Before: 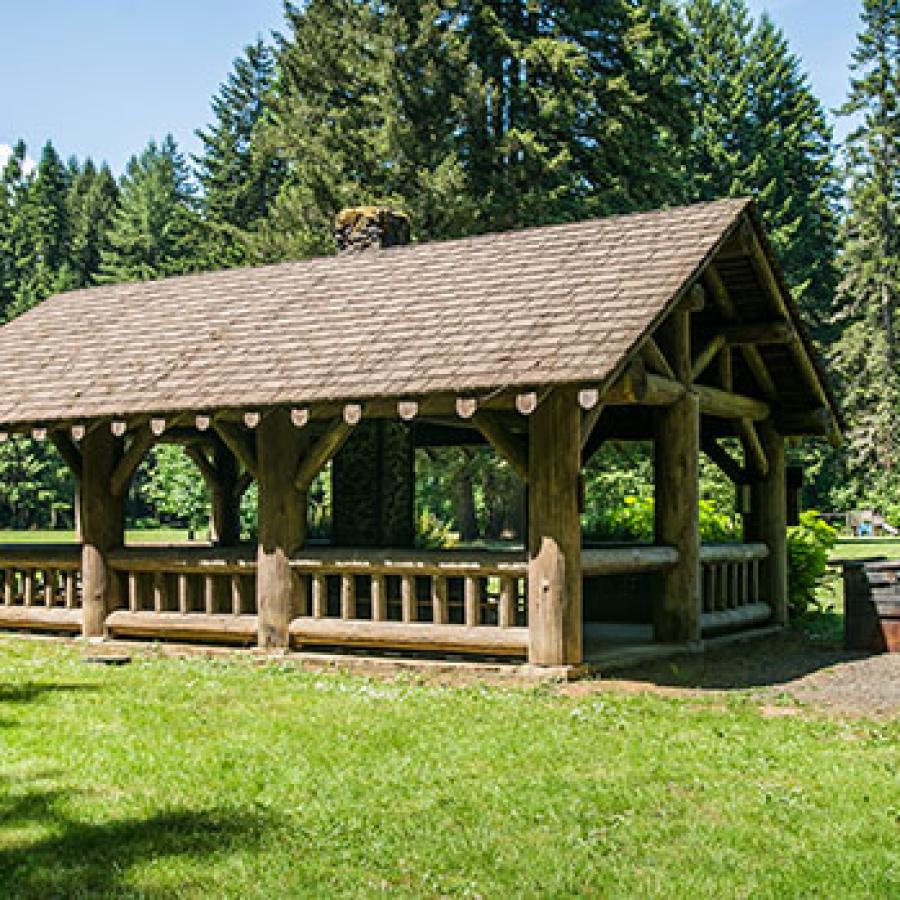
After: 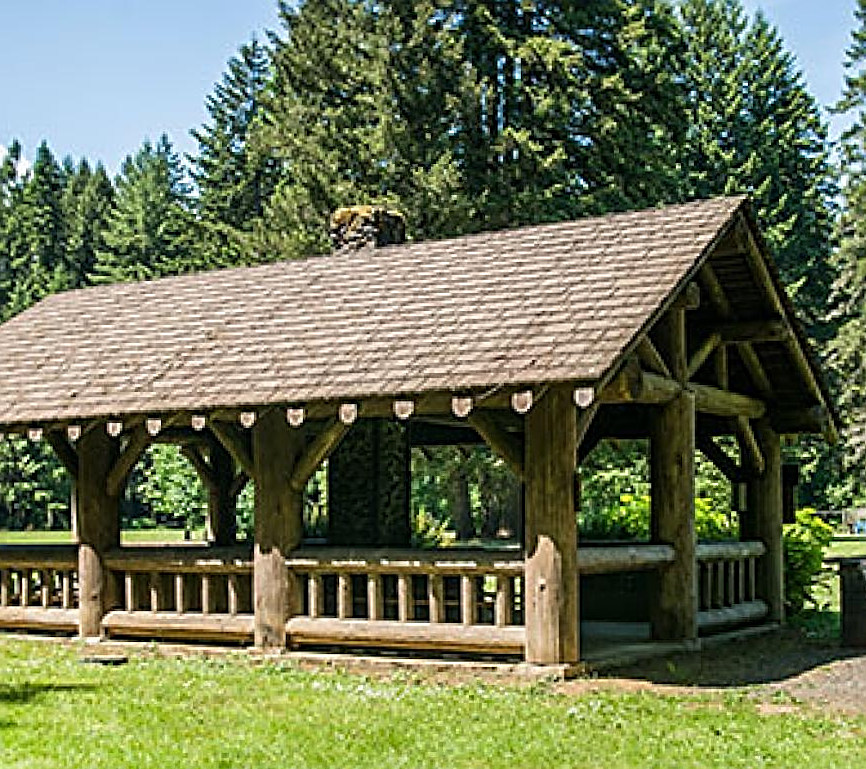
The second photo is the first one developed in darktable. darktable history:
sharpen: radius 2.543, amount 0.636
crop and rotate: angle 0.2°, left 0.275%, right 3.127%, bottom 14.18%
